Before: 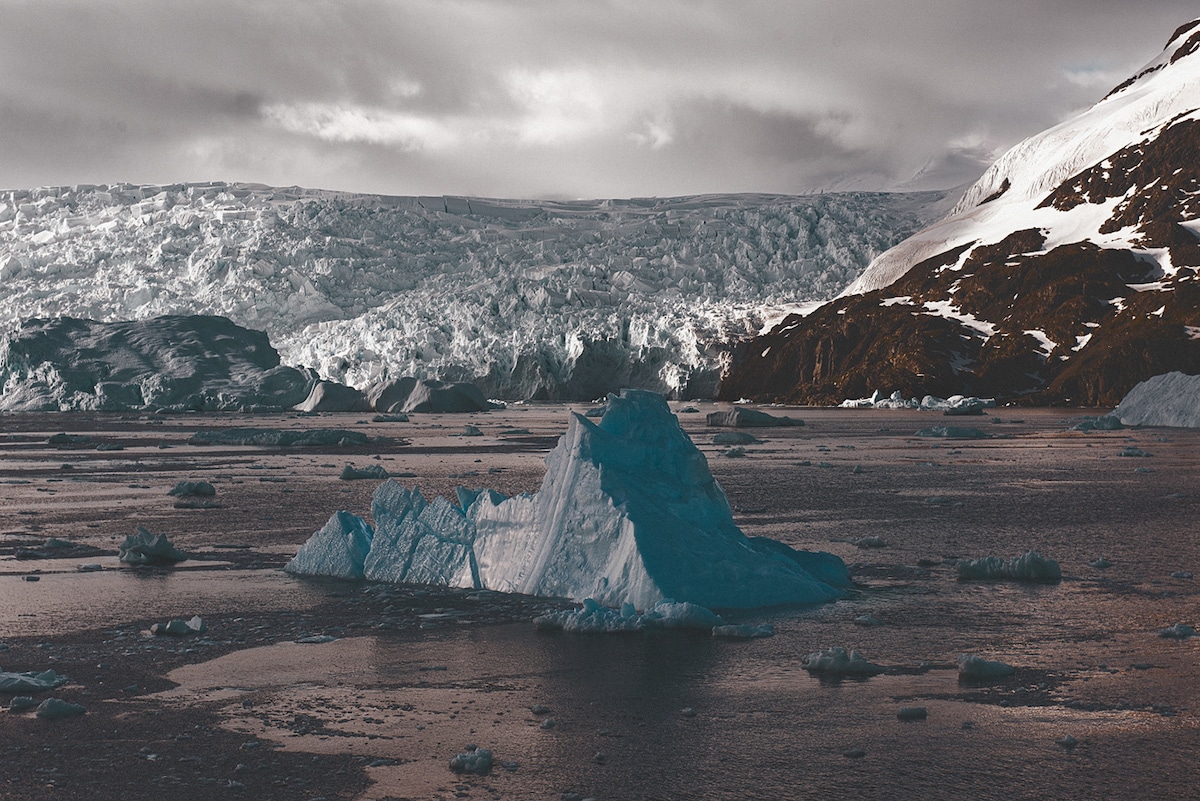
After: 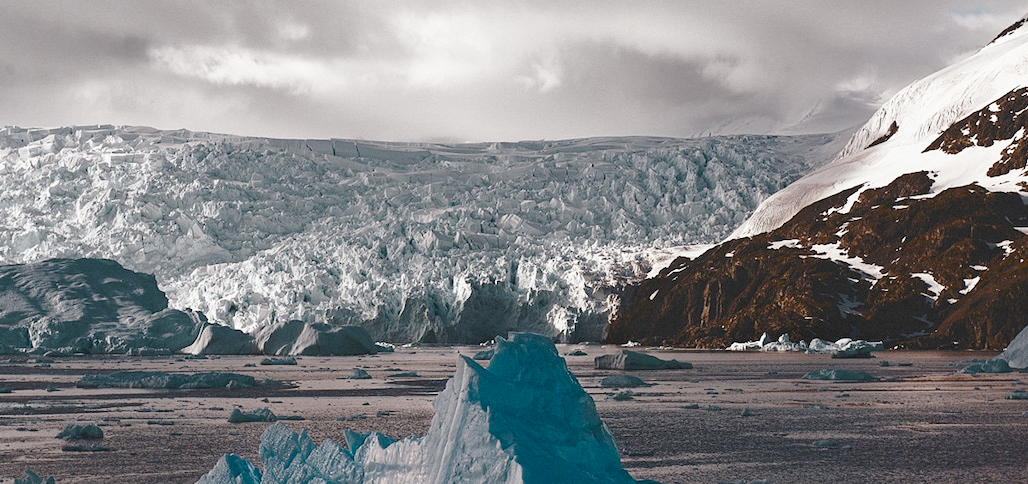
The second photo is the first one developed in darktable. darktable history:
tone curve: curves: ch0 [(0, 0) (0.003, 0.003) (0.011, 0.006) (0.025, 0.015) (0.044, 0.025) (0.069, 0.034) (0.1, 0.052) (0.136, 0.092) (0.177, 0.157) (0.224, 0.228) (0.277, 0.305) (0.335, 0.392) (0.399, 0.466) (0.468, 0.543) (0.543, 0.612) (0.623, 0.692) (0.709, 0.78) (0.801, 0.865) (0.898, 0.935) (1, 1)], preserve colors none
crop and rotate: left 9.345%, top 7.22%, right 4.982%, bottom 32.331%
